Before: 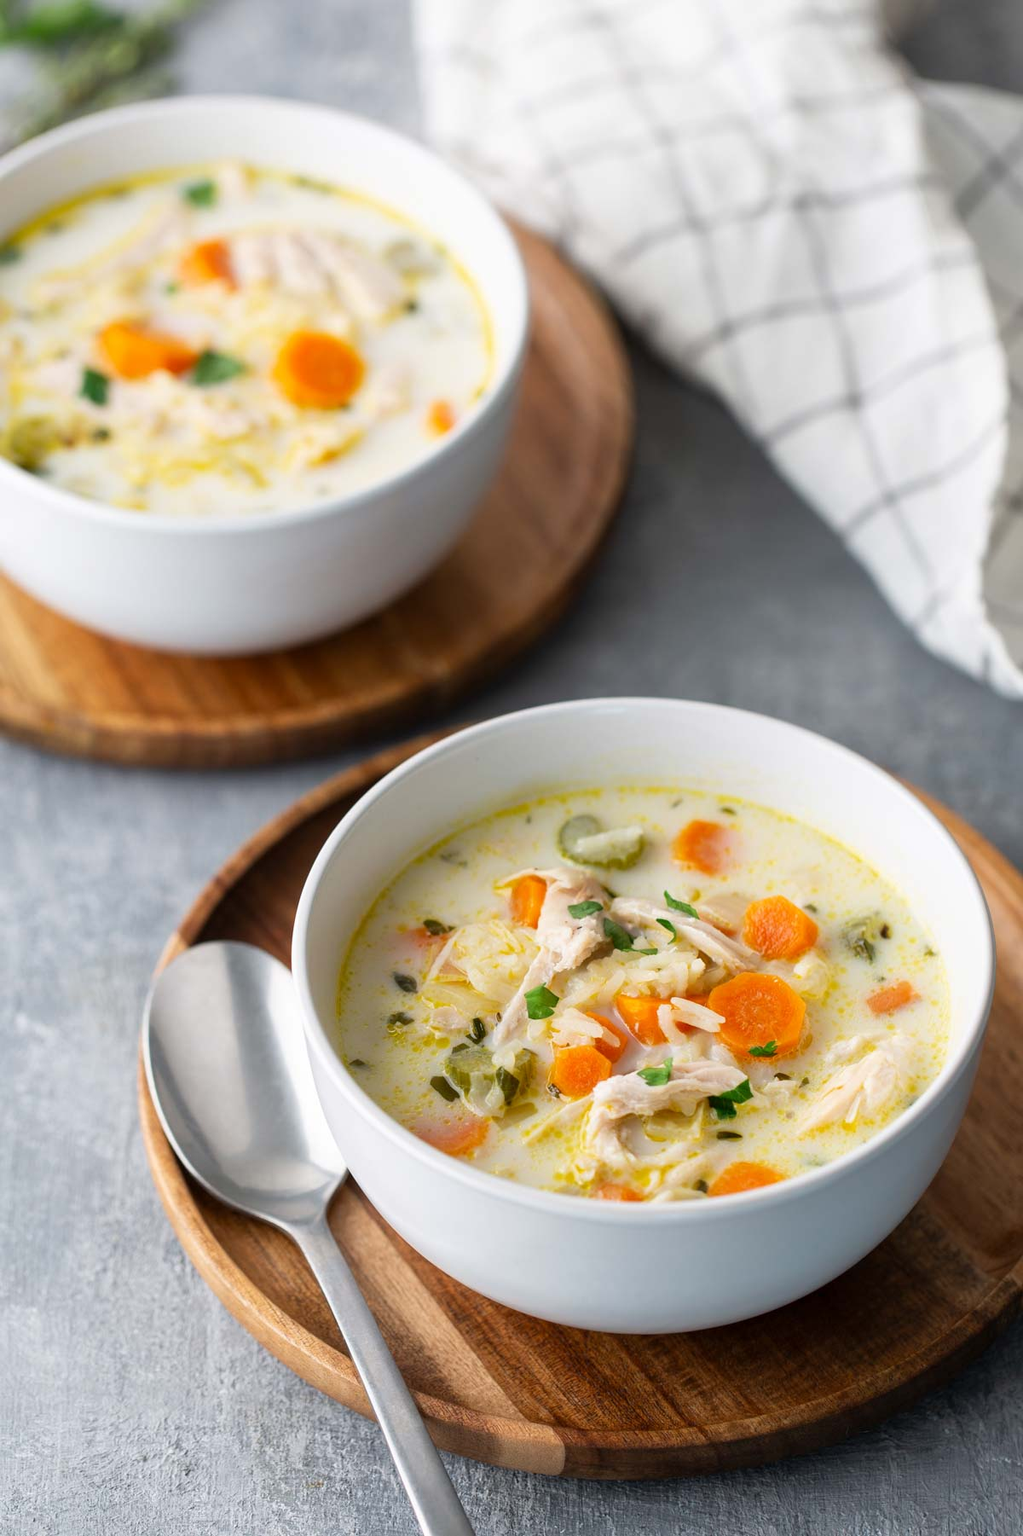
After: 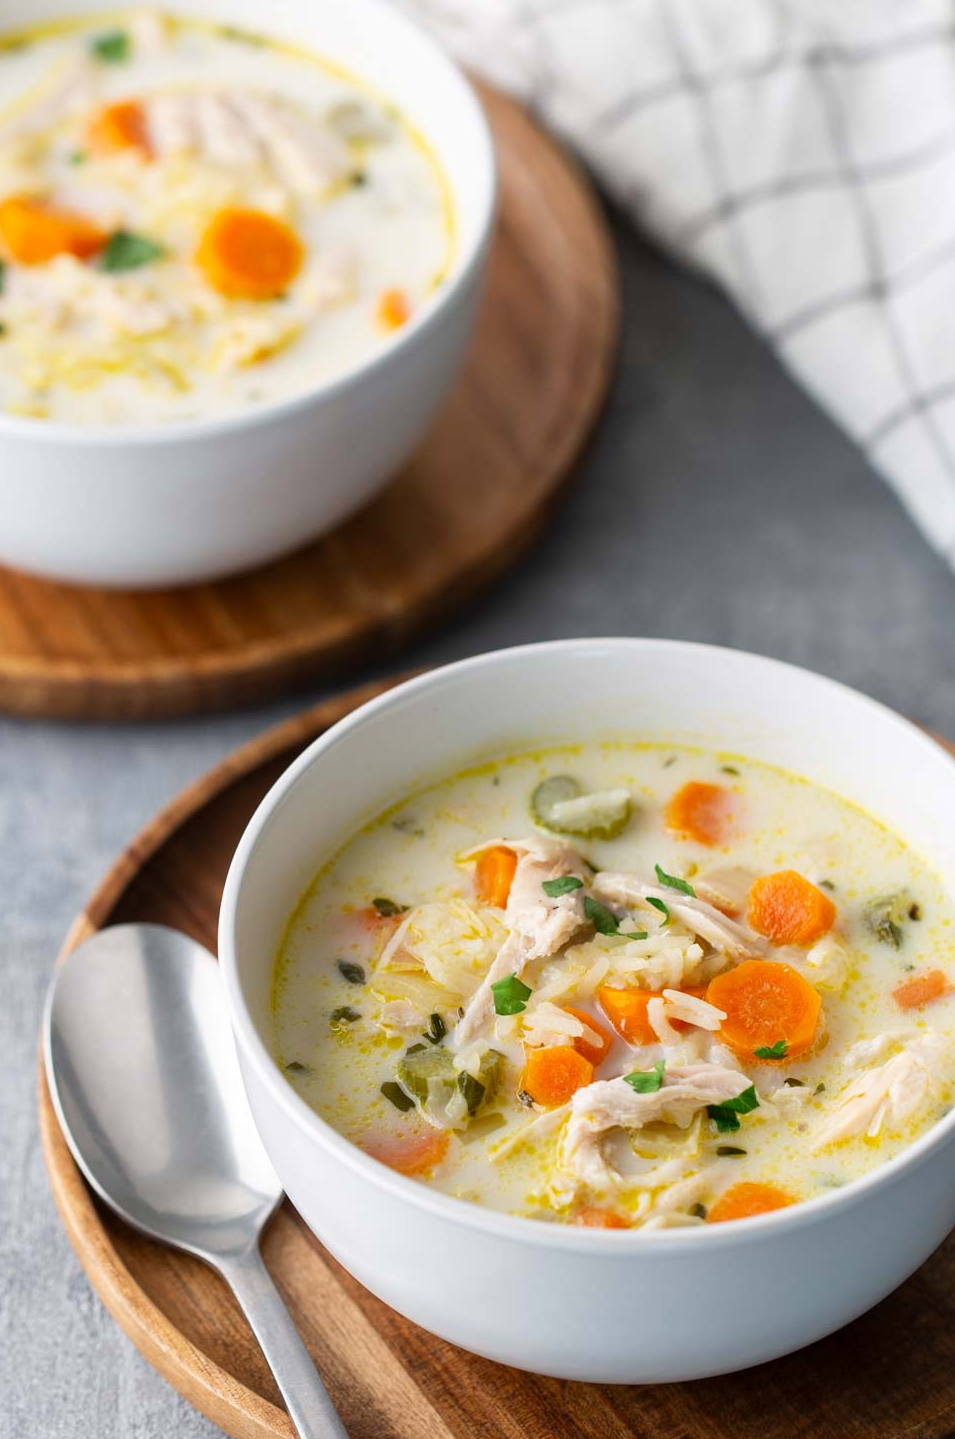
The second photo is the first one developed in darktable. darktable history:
crop and rotate: left 10.372%, top 10.019%, right 10.02%, bottom 10.063%
